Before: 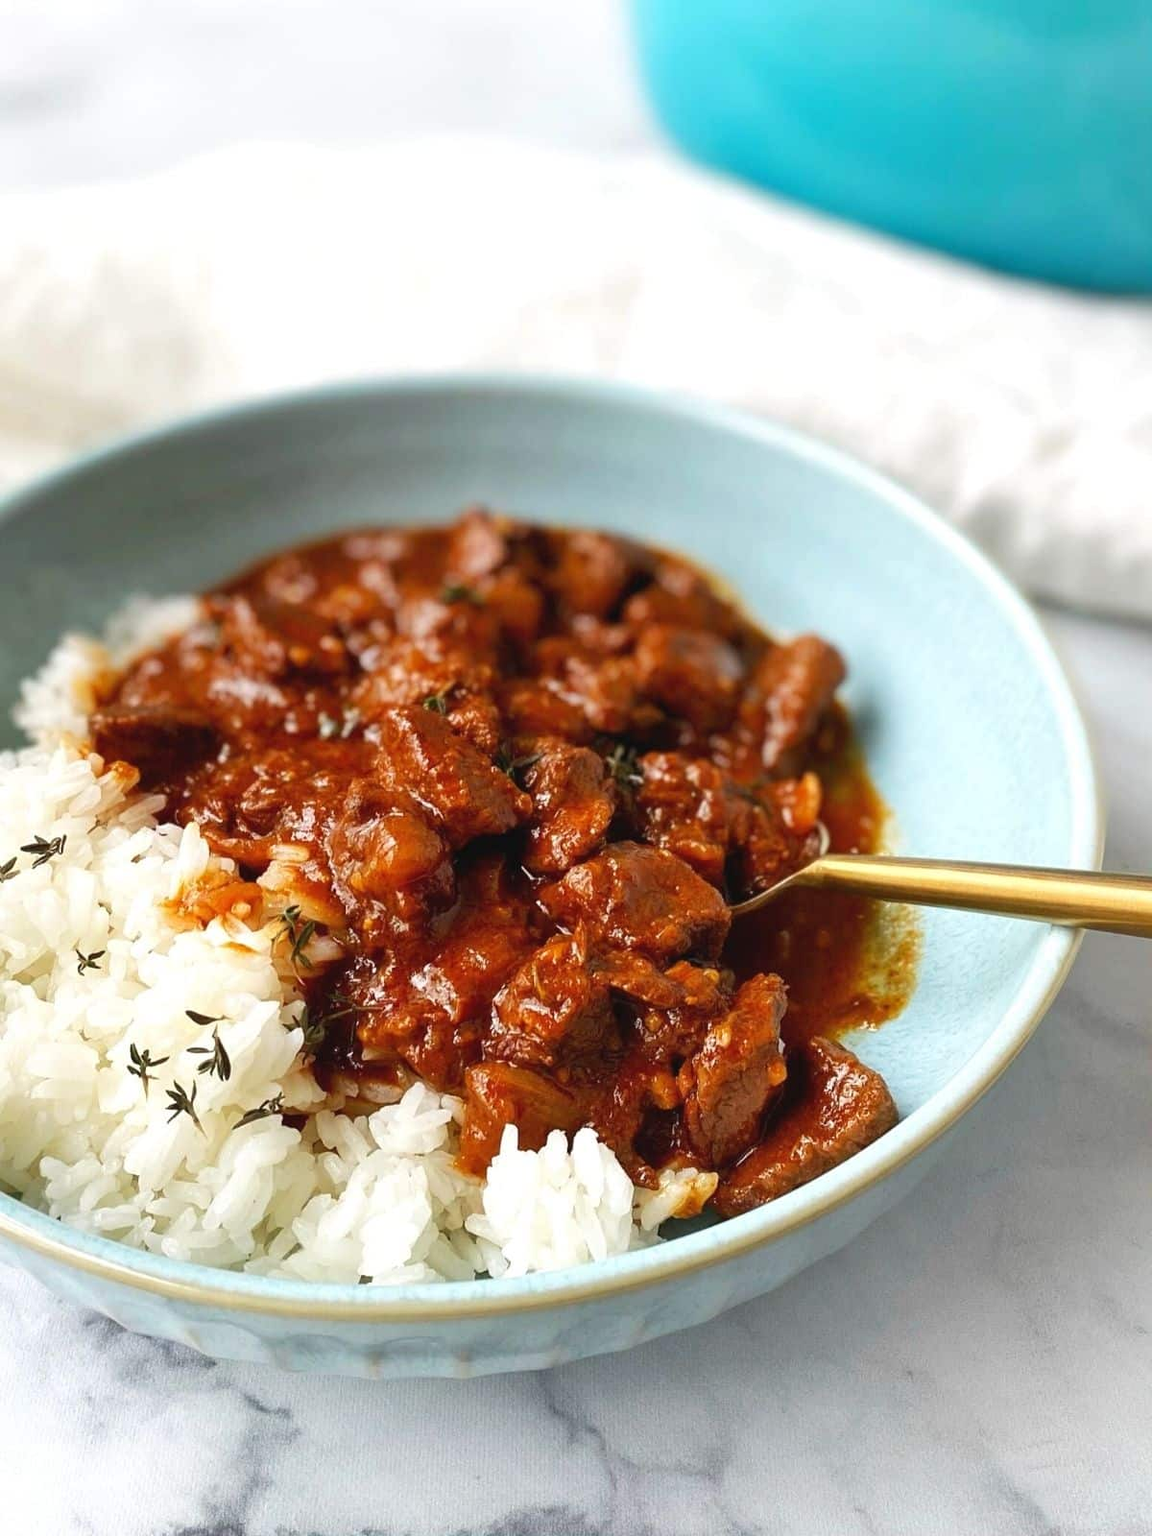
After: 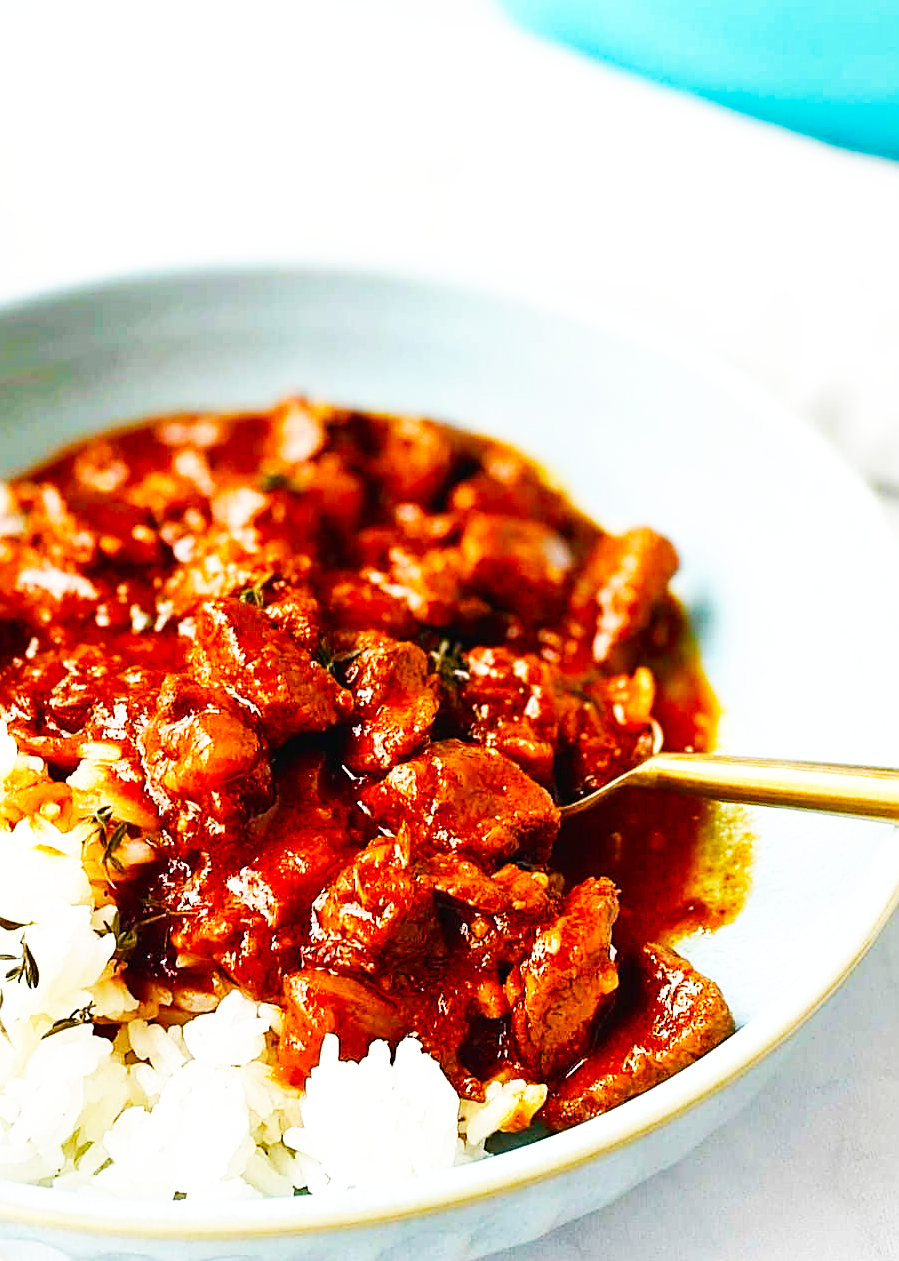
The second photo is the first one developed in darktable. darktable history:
crop: left 16.791%, top 8.574%, right 8.209%, bottom 12.569%
base curve: curves: ch0 [(0, 0) (0.007, 0.004) (0.027, 0.03) (0.046, 0.07) (0.207, 0.54) (0.442, 0.872) (0.673, 0.972) (1, 1)], preserve colors none
color balance rgb: perceptual saturation grading › global saturation 19.409%, perceptual saturation grading › highlights -25.846%, perceptual saturation grading › shadows 50.223%, global vibrance 9.558%
sharpen: amount 0.494
